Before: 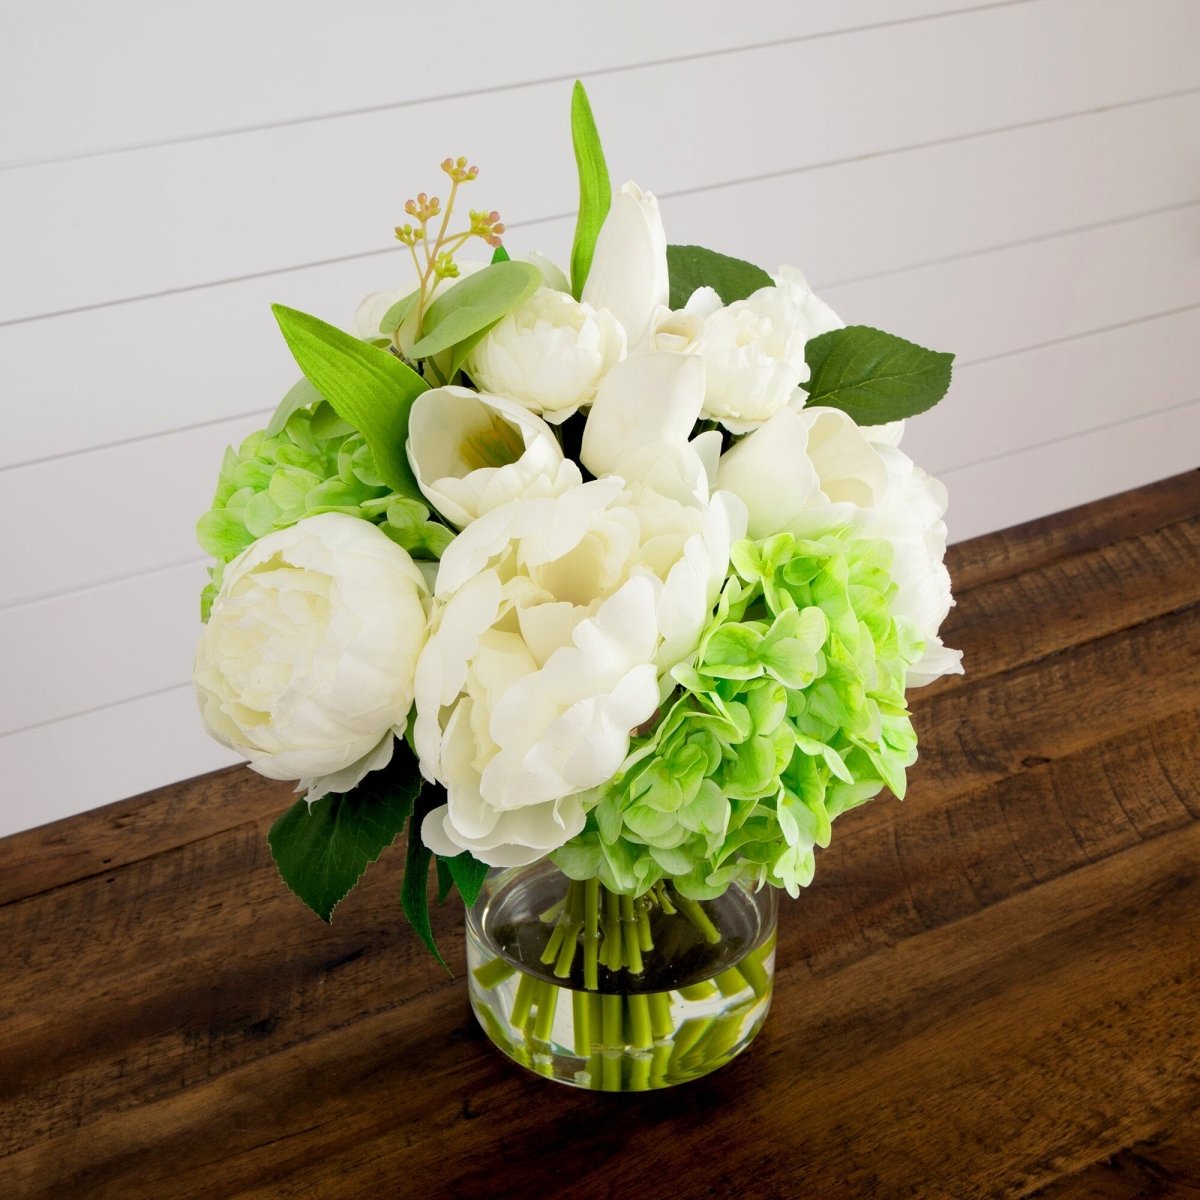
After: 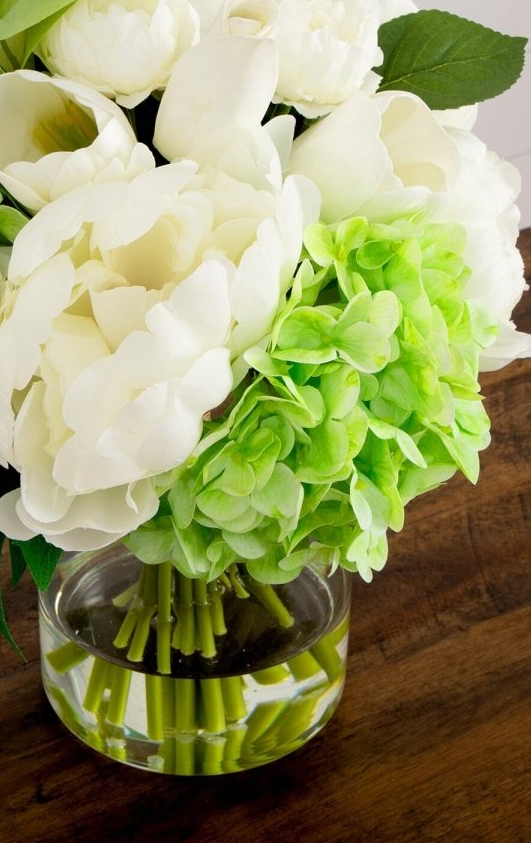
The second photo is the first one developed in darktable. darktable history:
crop: left 35.607%, top 26.335%, right 20.113%, bottom 3.413%
